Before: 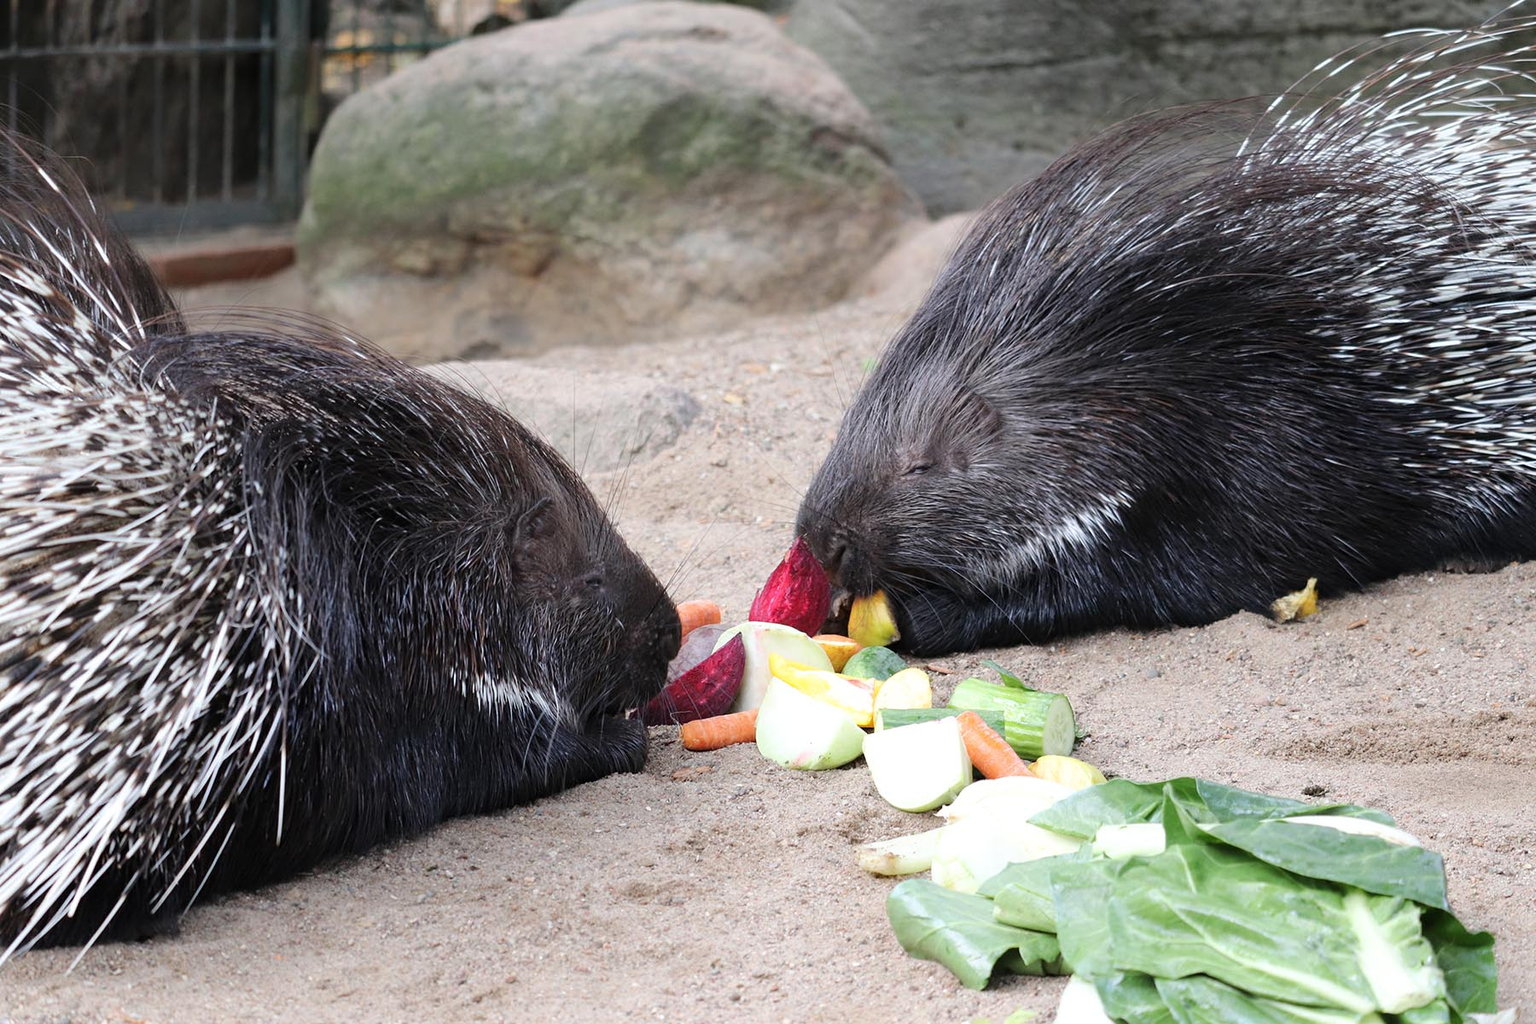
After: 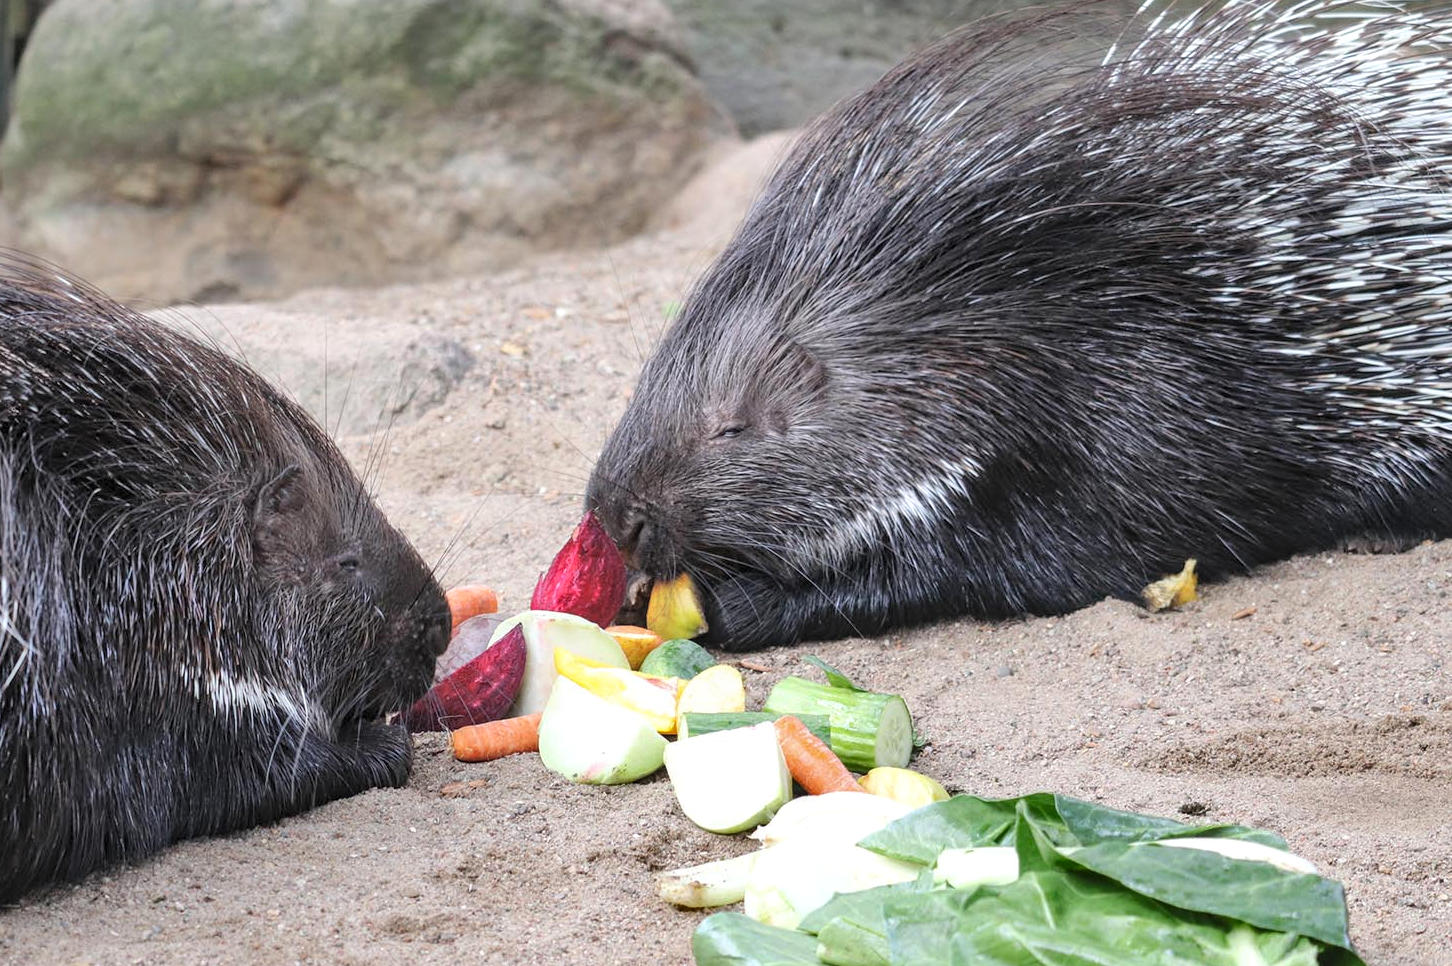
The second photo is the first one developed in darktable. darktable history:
contrast brightness saturation: brightness 0.155
crop: left 19.308%, top 9.891%, right 0%, bottom 9.594%
local contrast: on, module defaults
shadows and highlights: shadows 52.88, soften with gaussian
